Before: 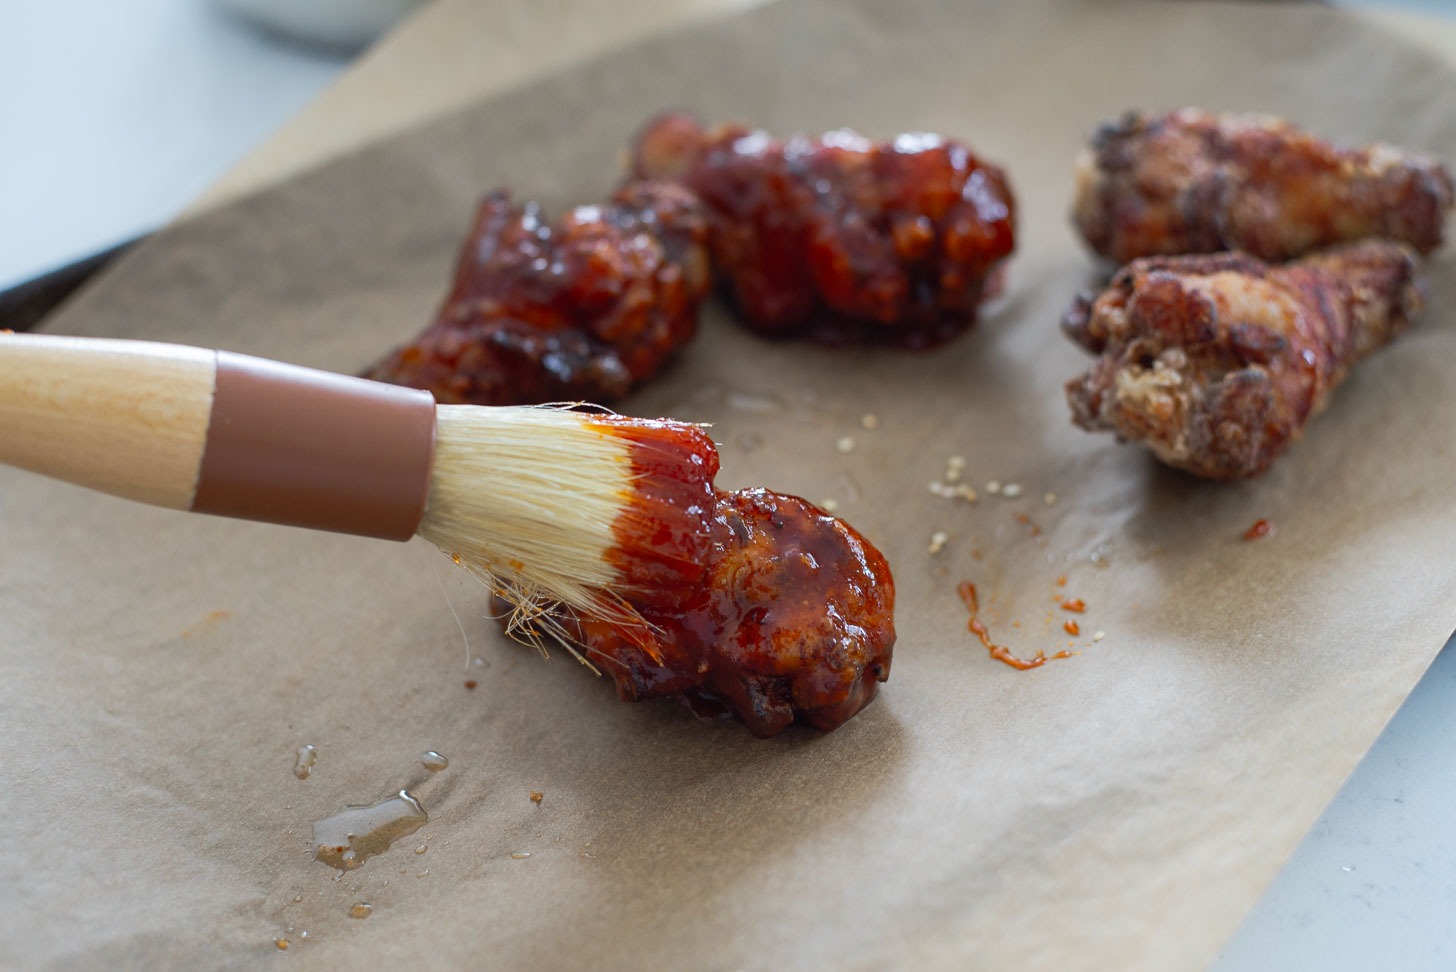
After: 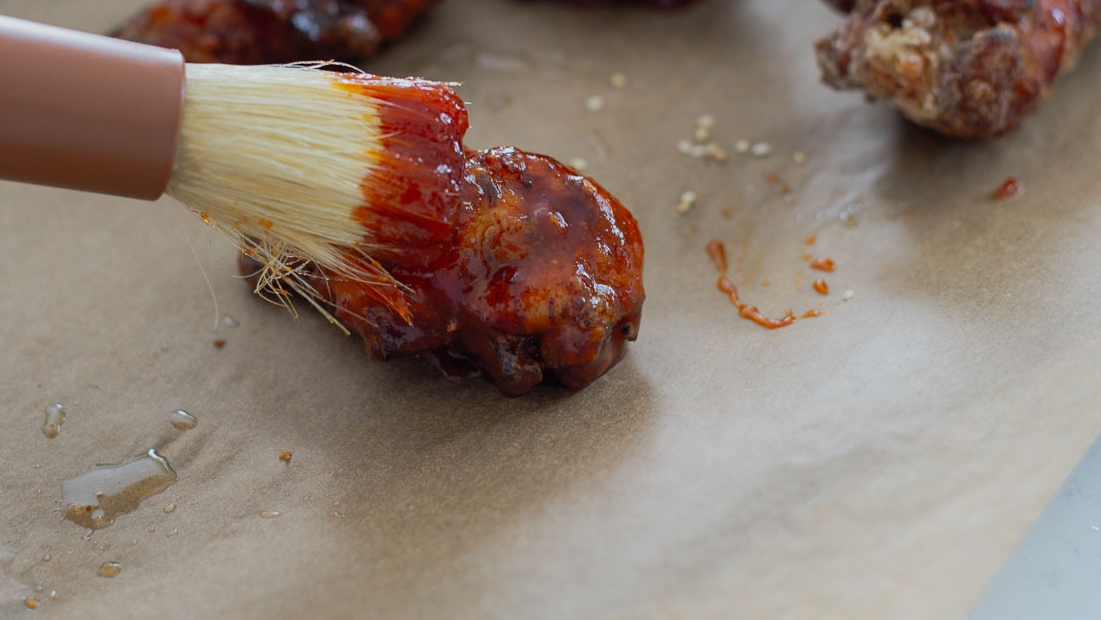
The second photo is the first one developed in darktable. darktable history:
filmic rgb: black relative exposure -15 EV, white relative exposure 3 EV, threshold 6 EV, target black luminance 0%, hardness 9.27, latitude 99%, contrast 0.912, shadows ↔ highlights balance 0.505%, add noise in highlights 0, color science v3 (2019), use custom middle-gray values true, iterations of high-quality reconstruction 0, contrast in highlights soft, enable highlight reconstruction true
crop and rotate: left 17.299%, top 35.115%, right 7.015%, bottom 1.024%
